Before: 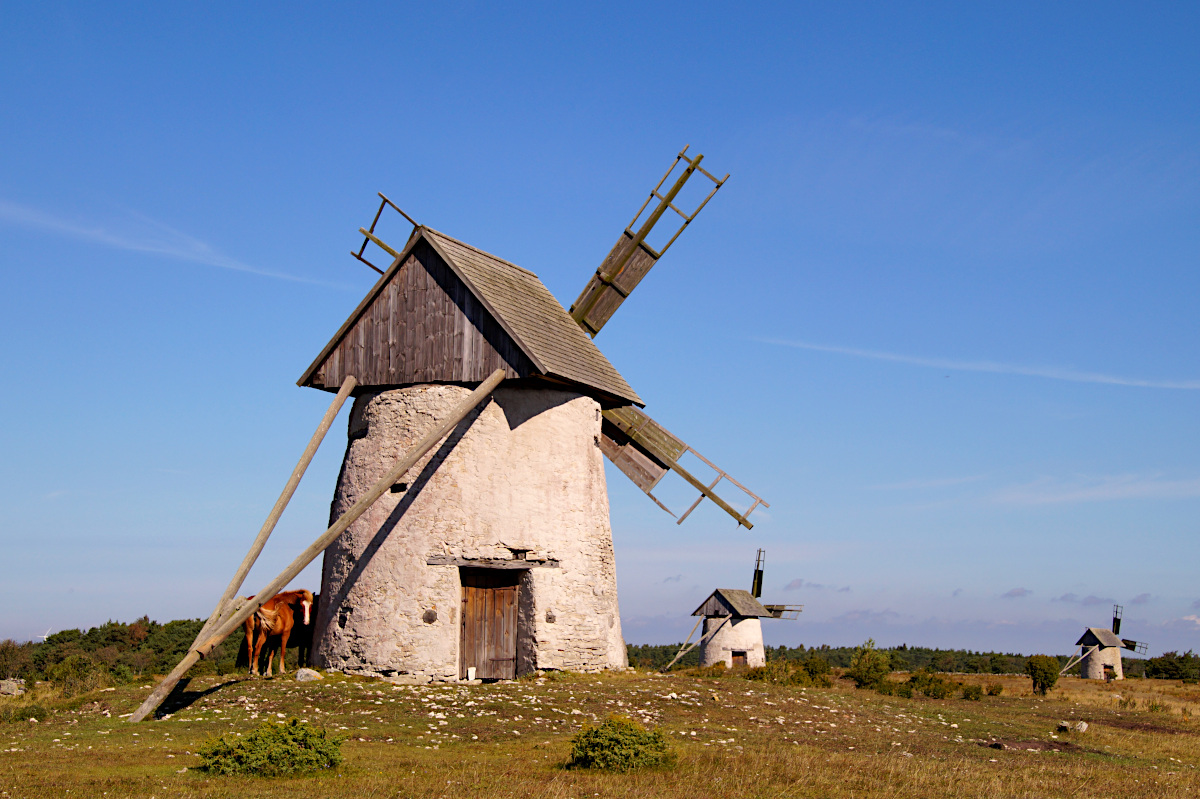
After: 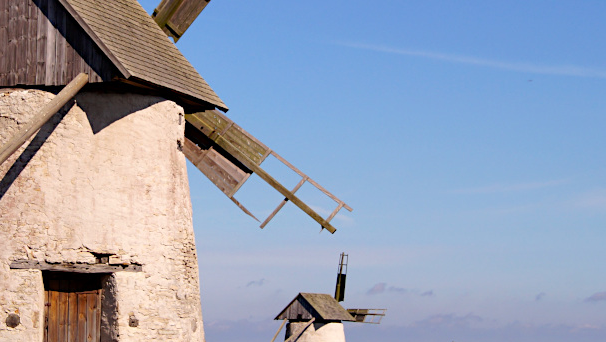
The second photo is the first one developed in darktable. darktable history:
crop: left 34.819%, top 37.076%, right 14.629%, bottom 20.064%
